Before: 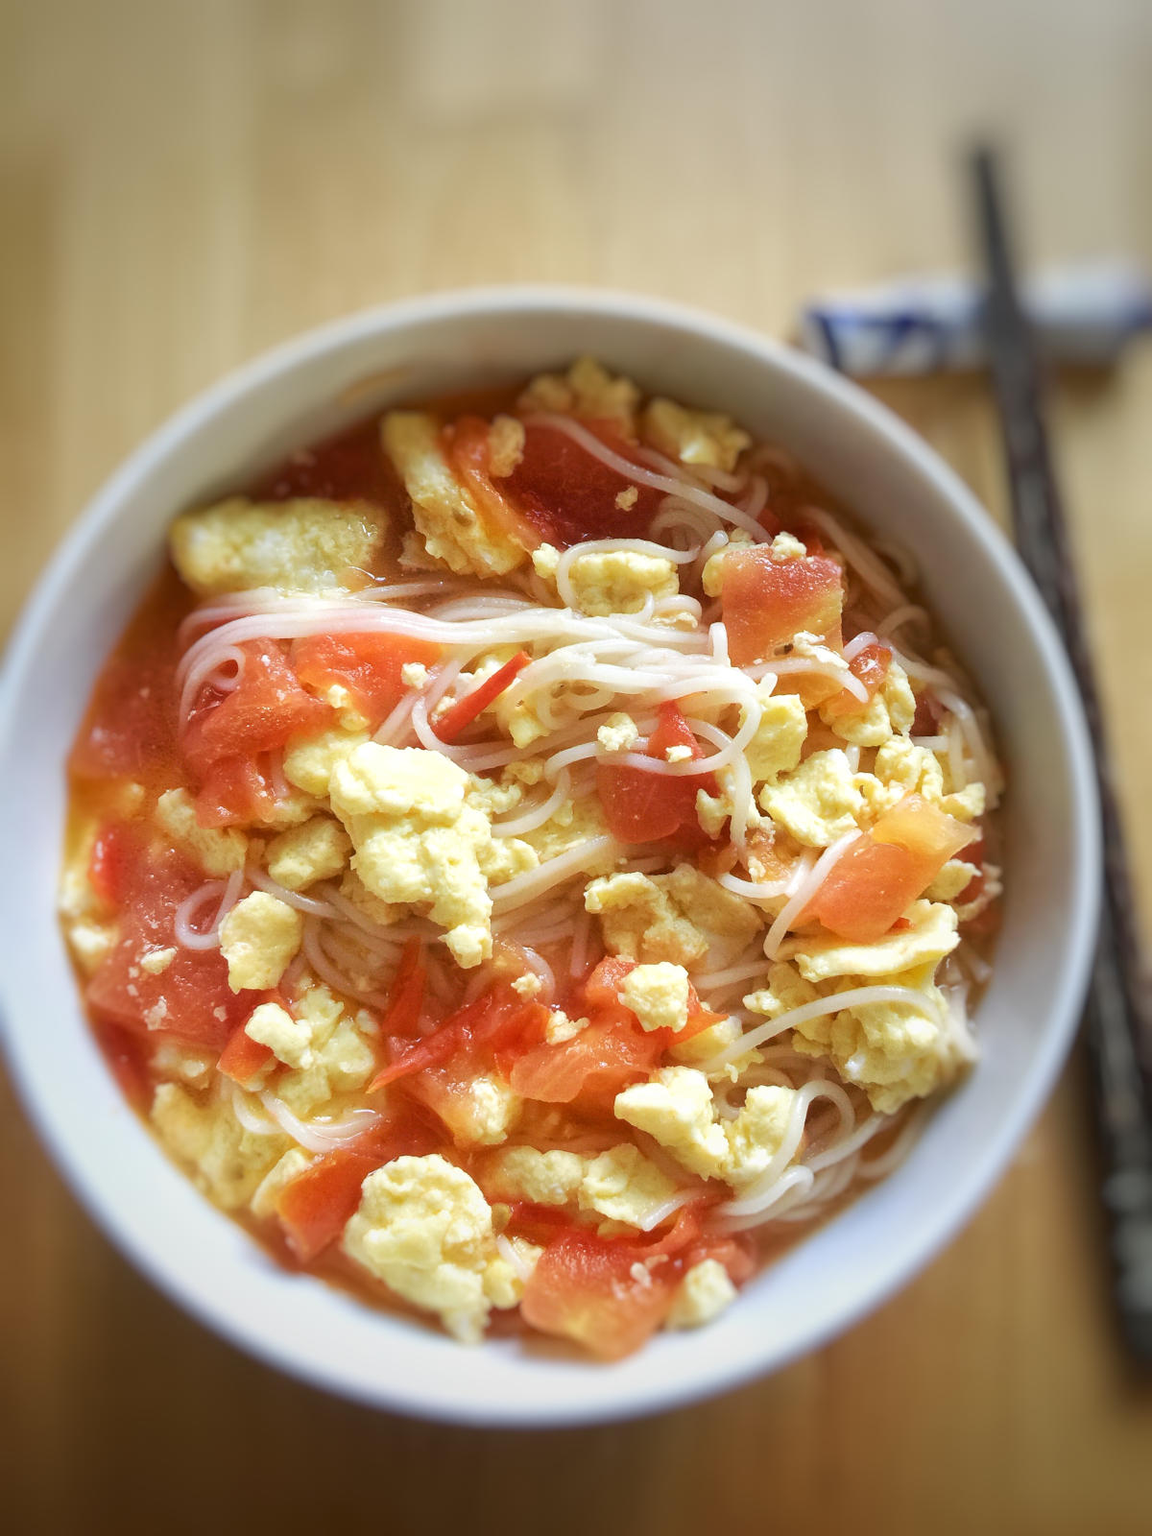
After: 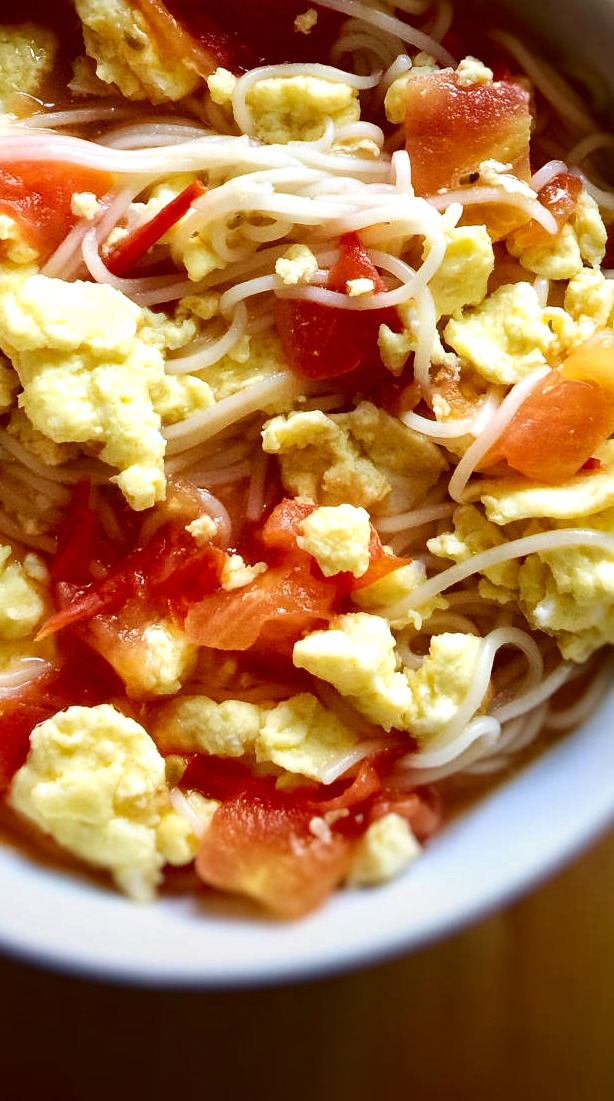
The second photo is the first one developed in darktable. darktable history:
exposure: exposure 0.128 EV, compensate exposure bias true, compensate highlight preservation false
contrast brightness saturation: contrast 0.193, brightness -0.24, saturation 0.105
haze removal: compatibility mode true, adaptive false
crop and rotate: left 28.96%, top 31.147%, right 19.863%
